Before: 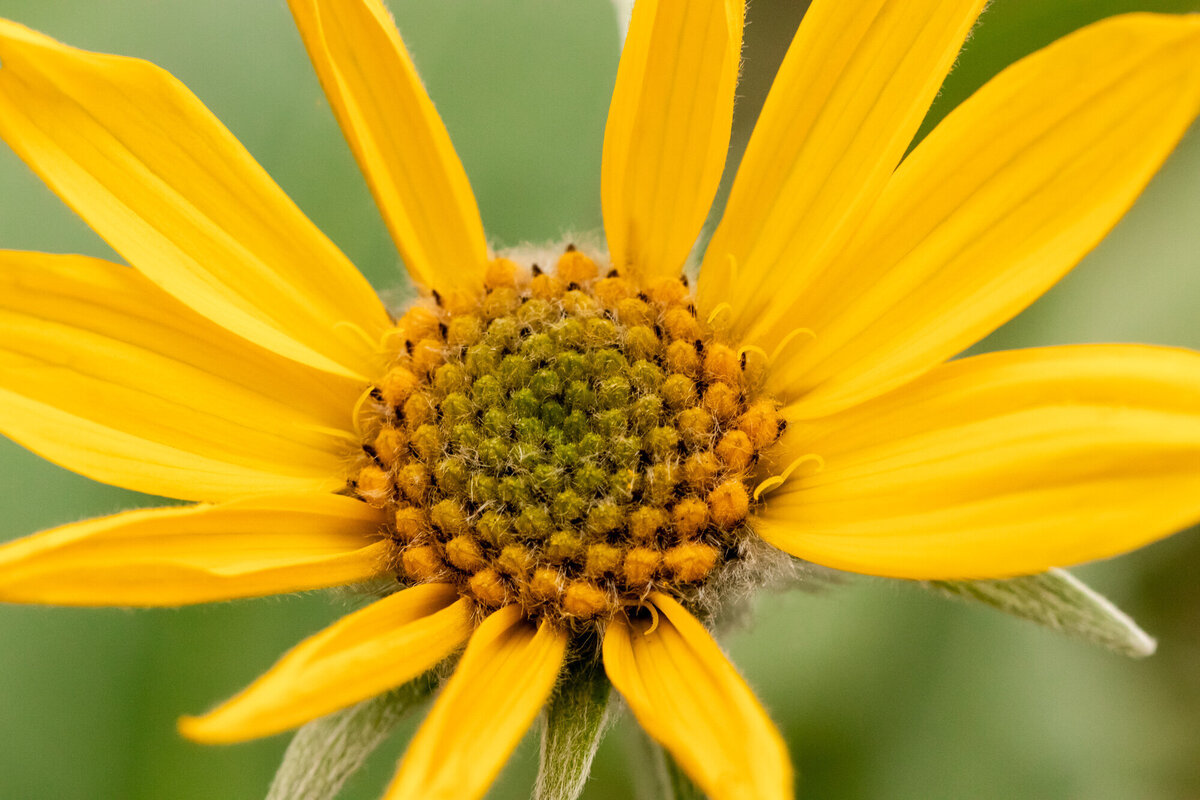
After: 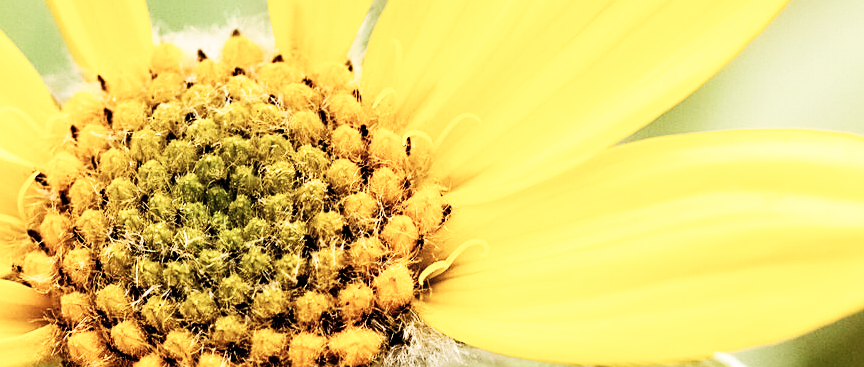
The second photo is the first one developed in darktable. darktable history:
base curve: curves: ch0 [(0, 0) (0.007, 0.004) (0.027, 0.03) (0.046, 0.07) (0.207, 0.54) (0.442, 0.872) (0.673, 0.972) (1, 1)], preserve colors none
contrast brightness saturation: contrast 0.1, saturation -0.3
sharpen: on, module defaults
crop and rotate: left 27.938%, top 27.046%, bottom 27.046%
